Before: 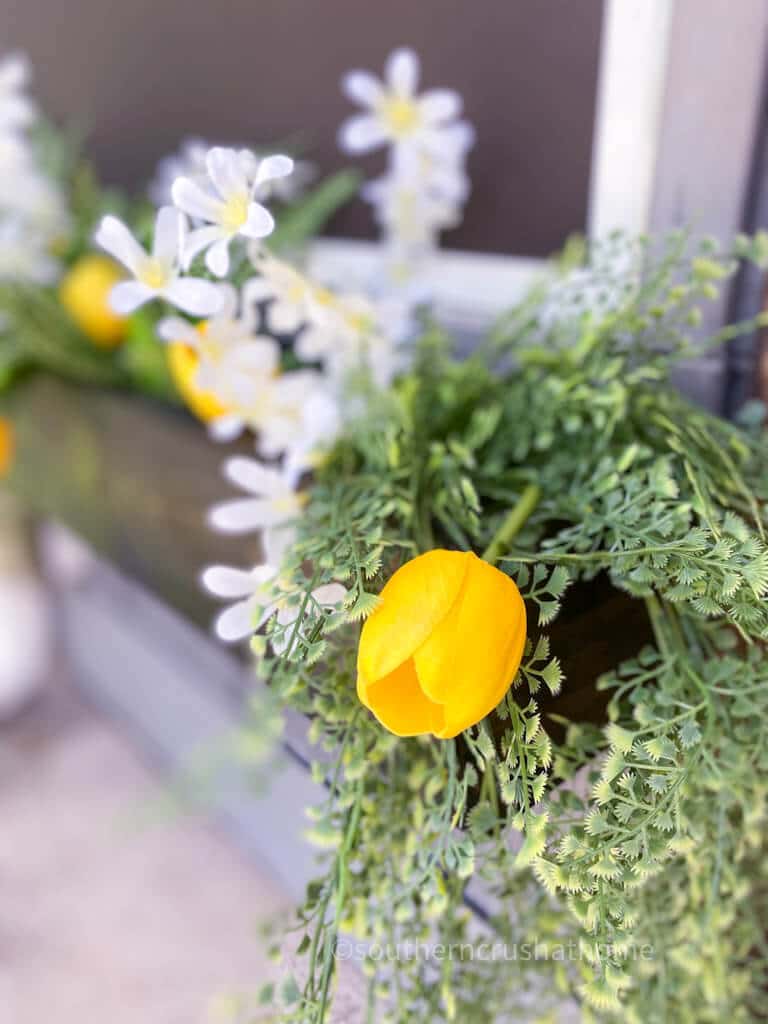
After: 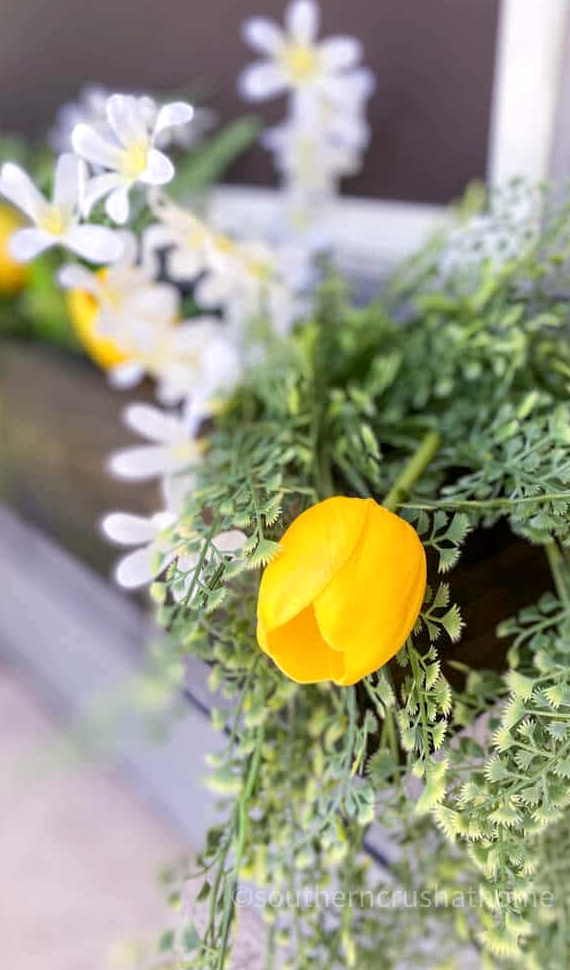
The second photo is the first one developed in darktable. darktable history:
white balance: red 1, blue 1
crop and rotate: left 13.15%, top 5.251%, right 12.609%
local contrast: highlights 100%, shadows 100%, detail 120%, midtone range 0.2
